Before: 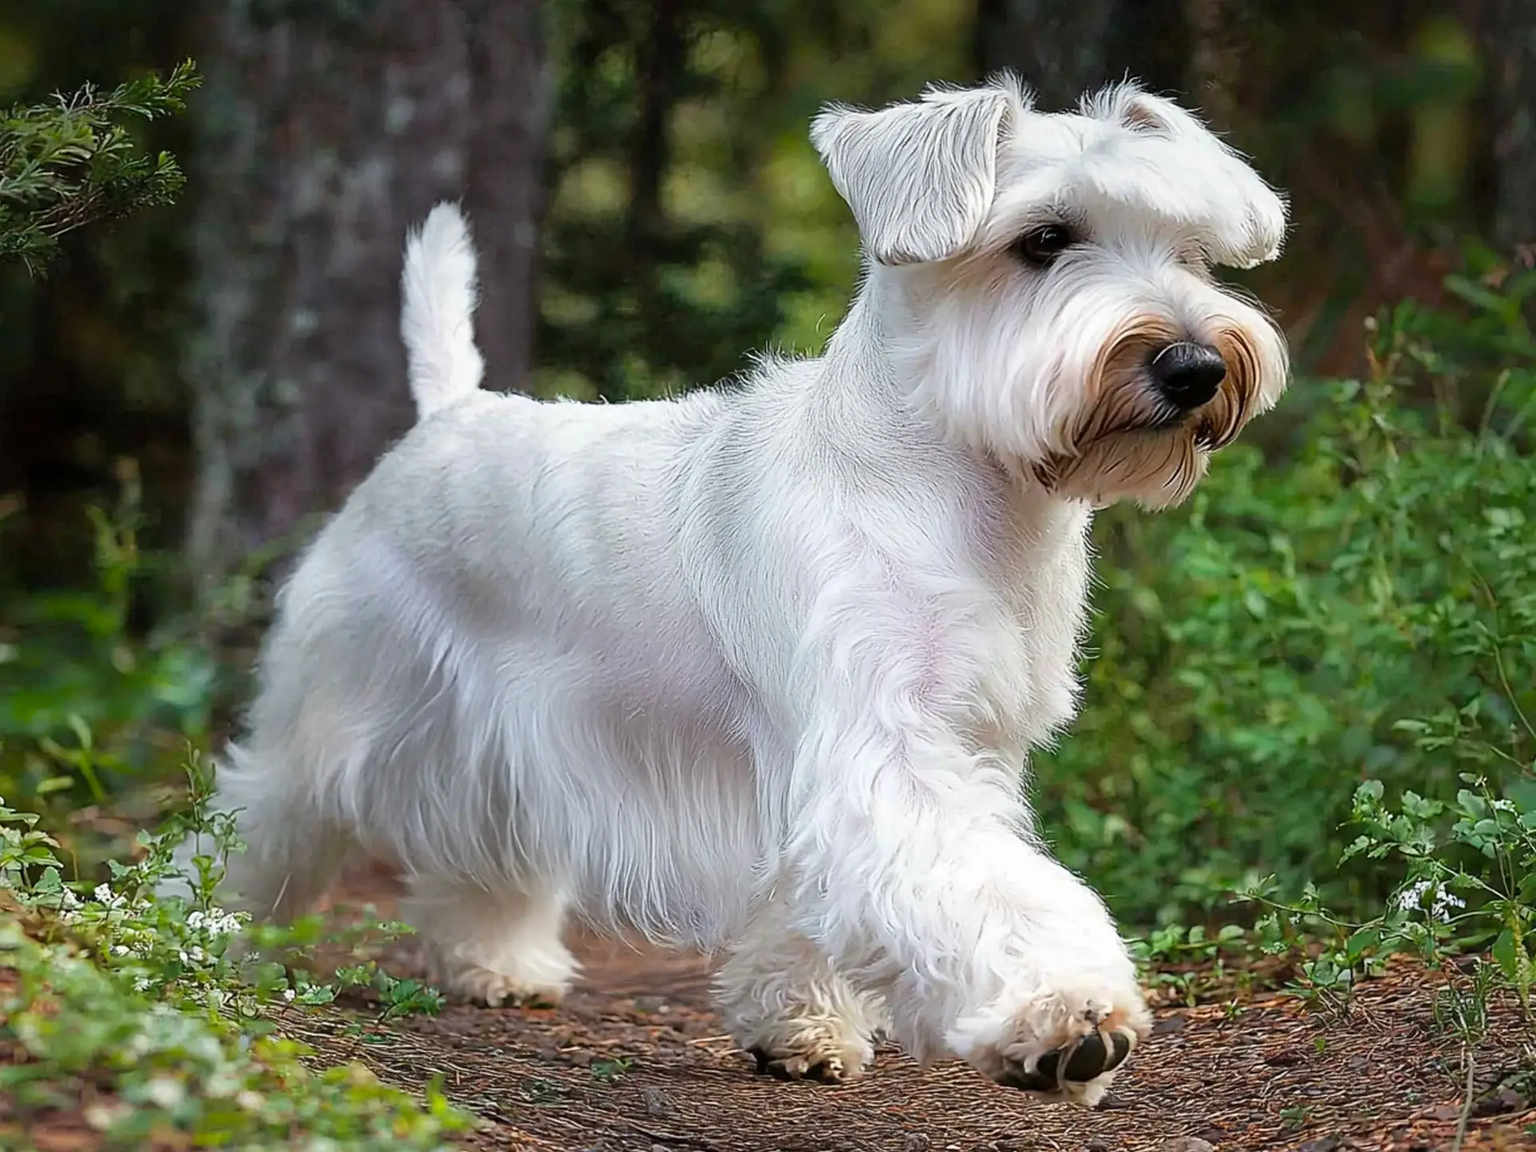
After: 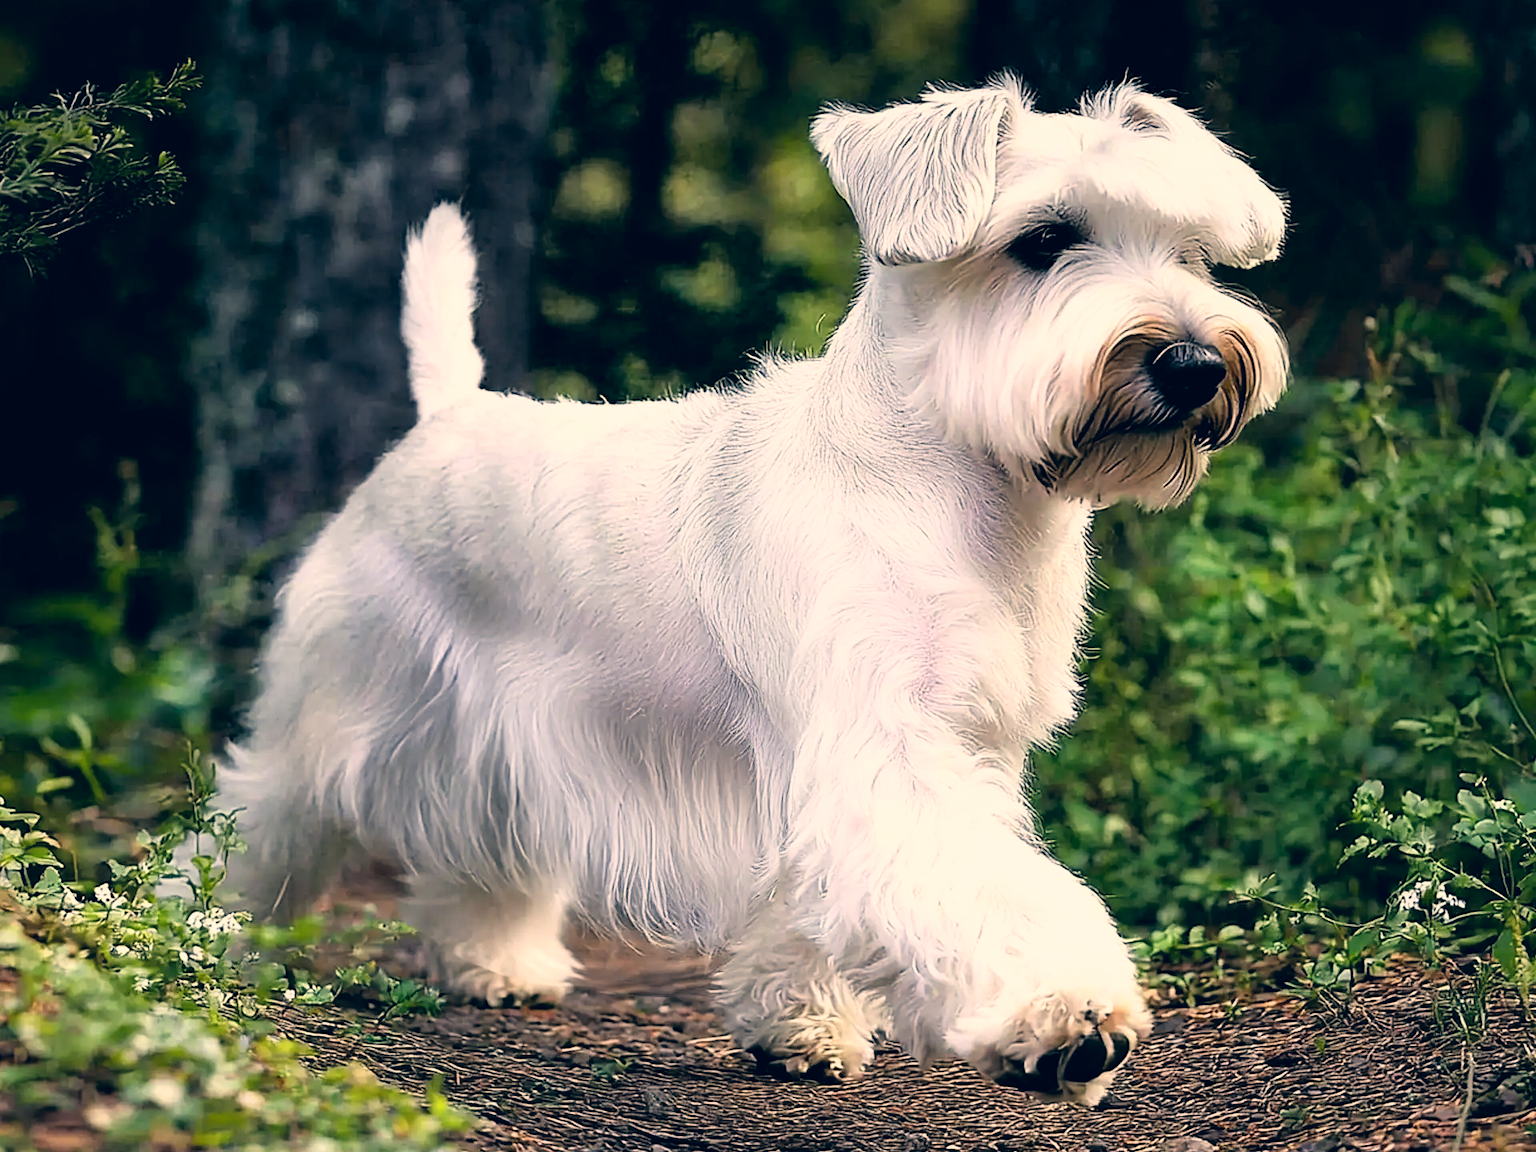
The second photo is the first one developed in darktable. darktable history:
color correction: highlights a* 10.29, highlights b* 14.83, shadows a* -10.04, shadows b* -14.86
filmic rgb: black relative exposure -6.47 EV, white relative exposure 2.42 EV, target white luminance 99.92%, hardness 5.26, latitude 0.944%, contrast 1.418, highlights saturation mix 3.44%
exposure: exposure 0.028 EV, compensate highlight preservation false
